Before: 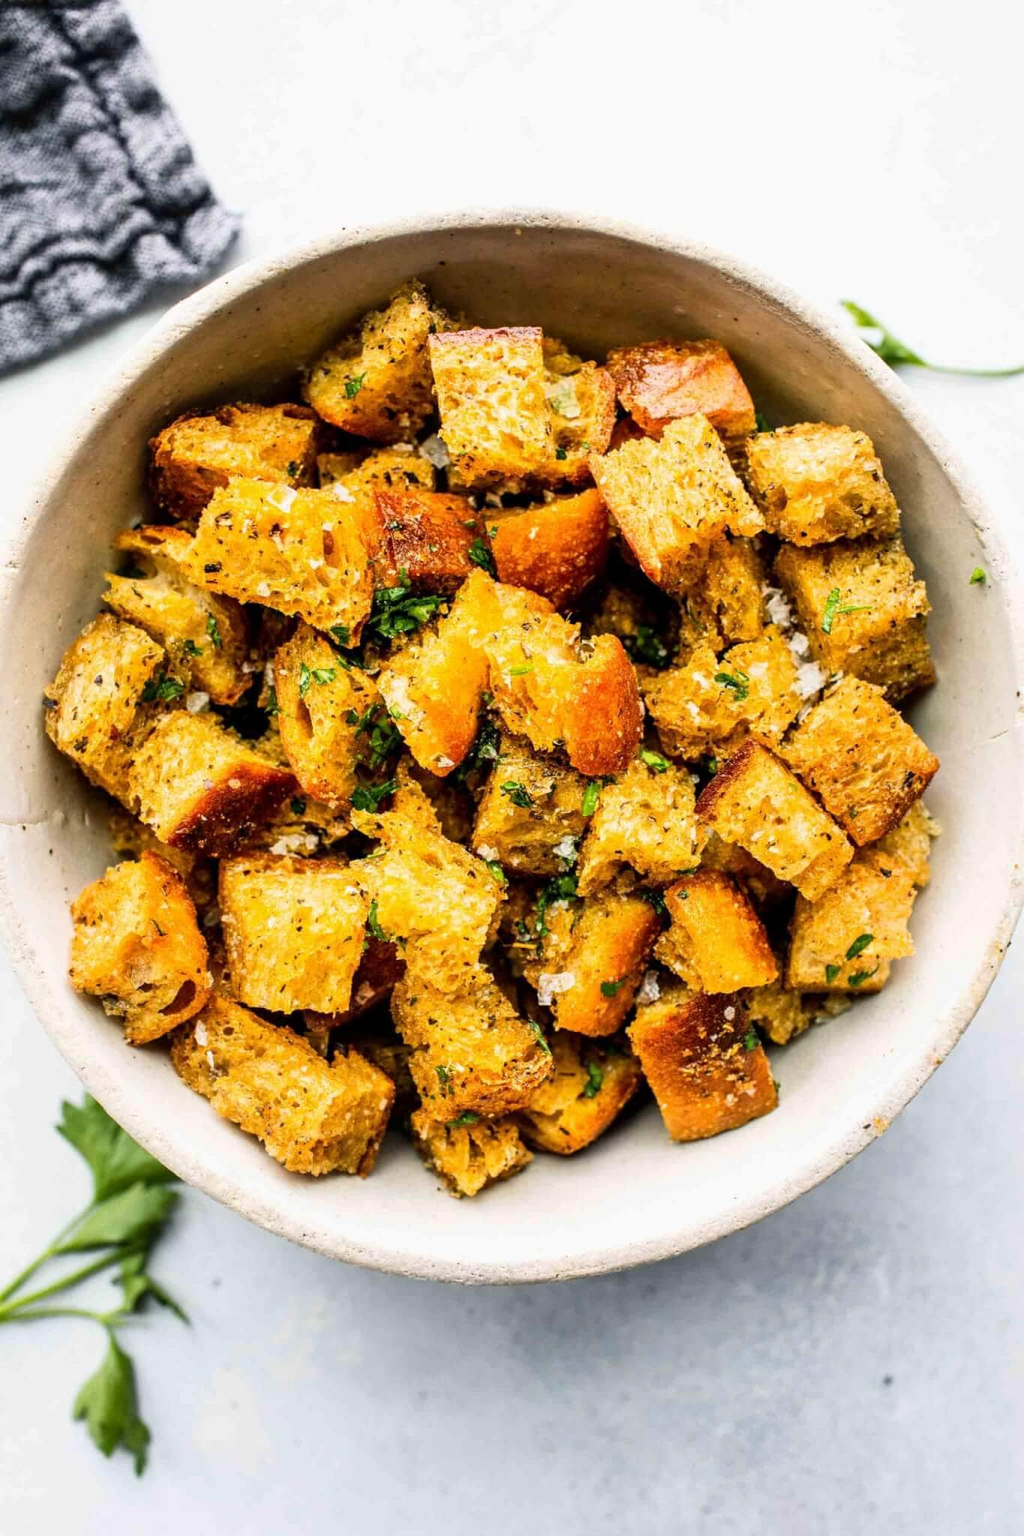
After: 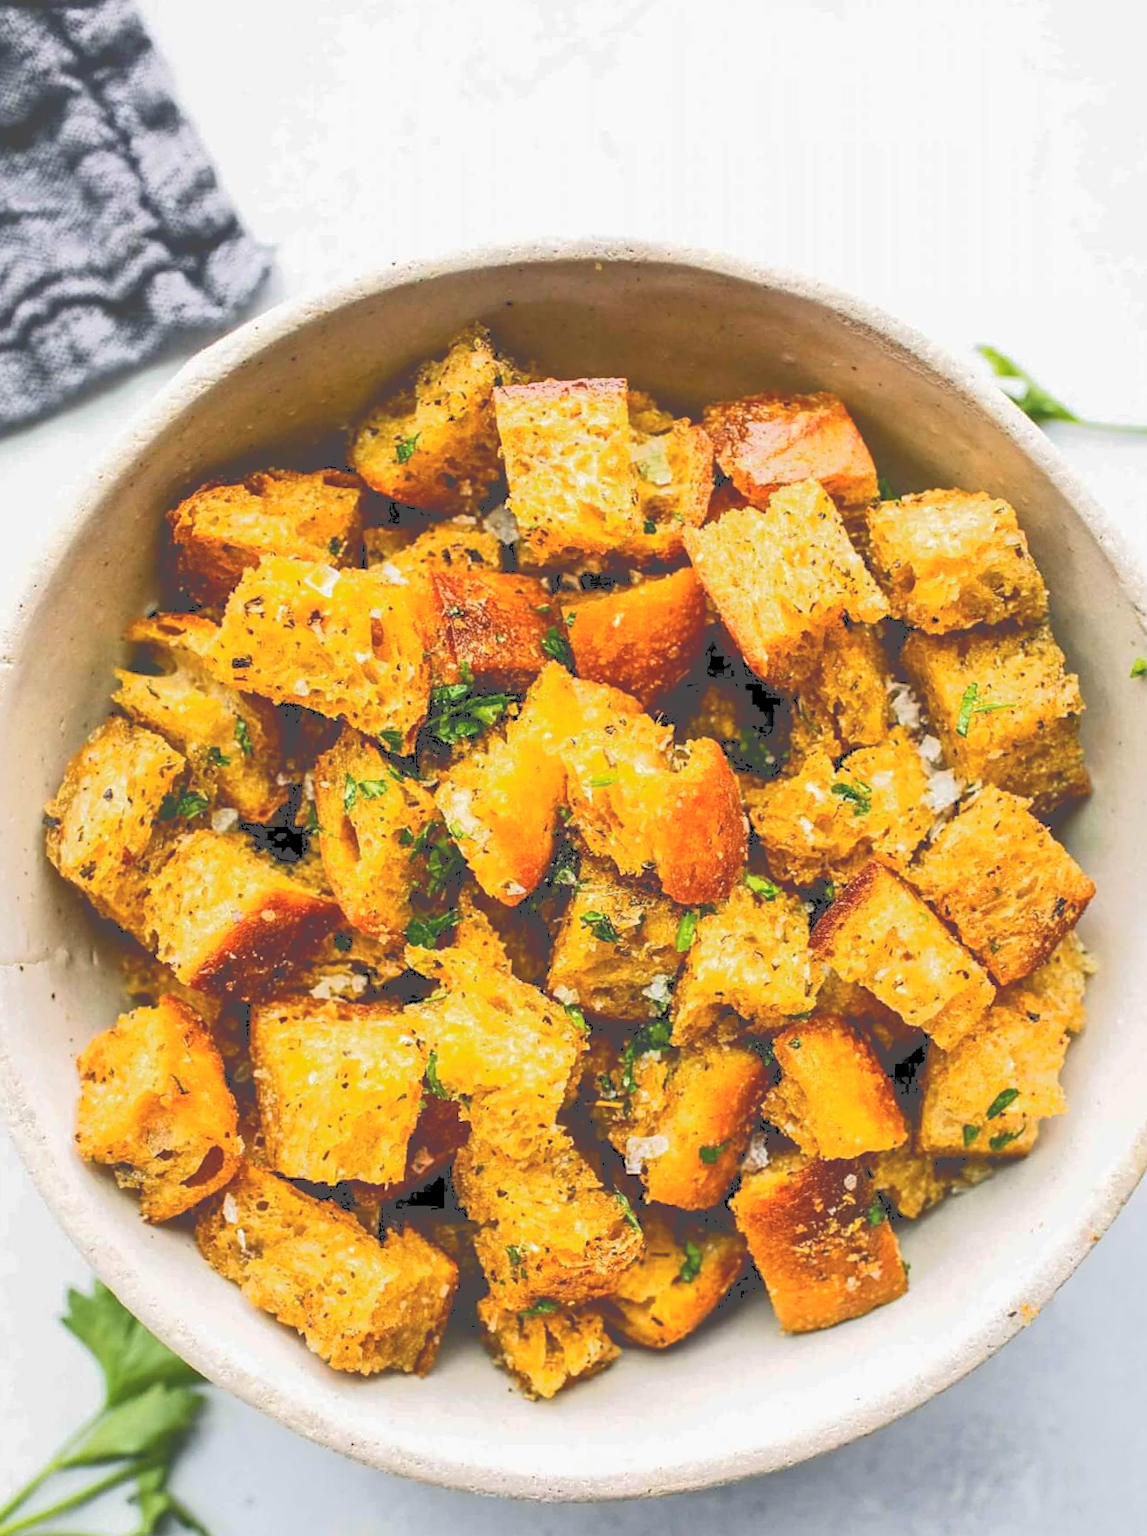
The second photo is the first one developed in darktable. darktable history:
tone curve: curves: ch0 [(0, 0) (0.003, 0.298) (0.011, 0.298) (0.025, 0.298) (0.044, 0.3) (0.069, 0.302) (0.1, 0.312) (0.136, 0.329) (0.177, 0.354) (0.224, 0.376) (0.277, 0.408) (0.335, 0.453) (0.399, 0.503) (0.468, 0.562) (0.543, 0.623) (0.623, 0.686) (0.709, 0.754) (0.801, 0.825) (0.898, 0.873) (1, 1)], color space Lab, independent channels, preserve colors none
crop and rotate: angle 0.25°, left 0.309%, right 3.552%, bottom 14.17%
sharpen: amount 0.2
